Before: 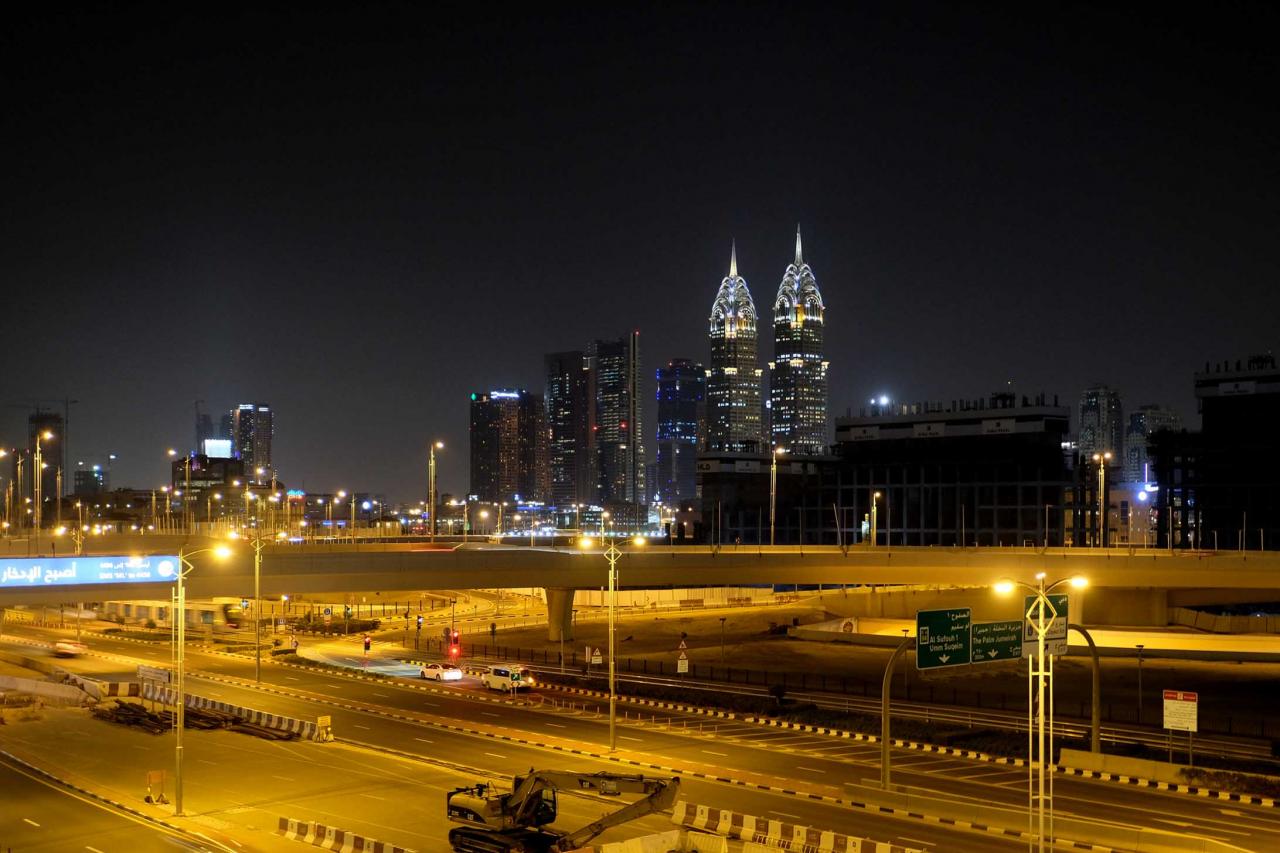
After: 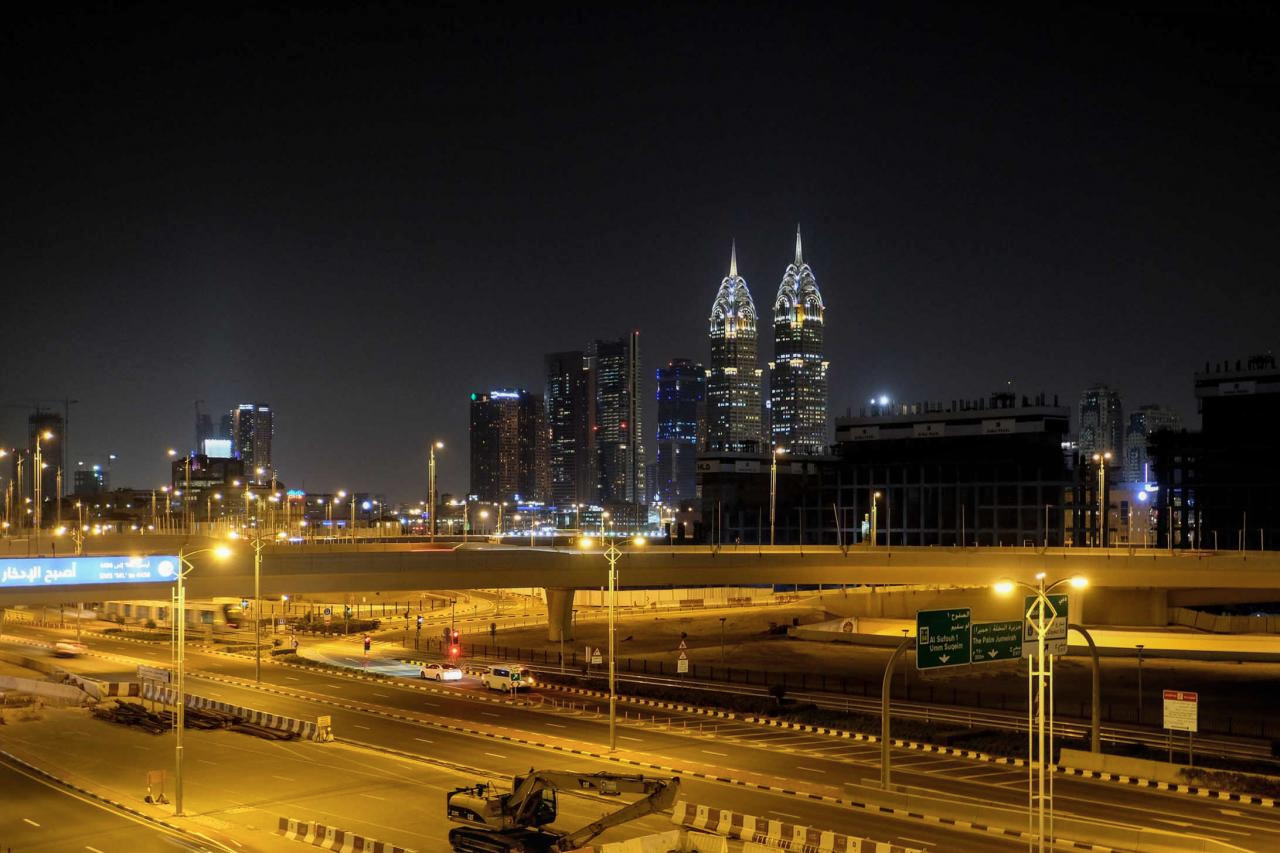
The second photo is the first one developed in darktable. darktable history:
white balance: emerald 1
local contrast: detail 110%
color zones: curves: ch1 [(0, 0.469) (0.01, 0.469) (0.12, 0.446) (0.248, 0.469) (0.5, 0.5) (0.748, 0.5) (0.99, 0.469) (1, 0.469)]
